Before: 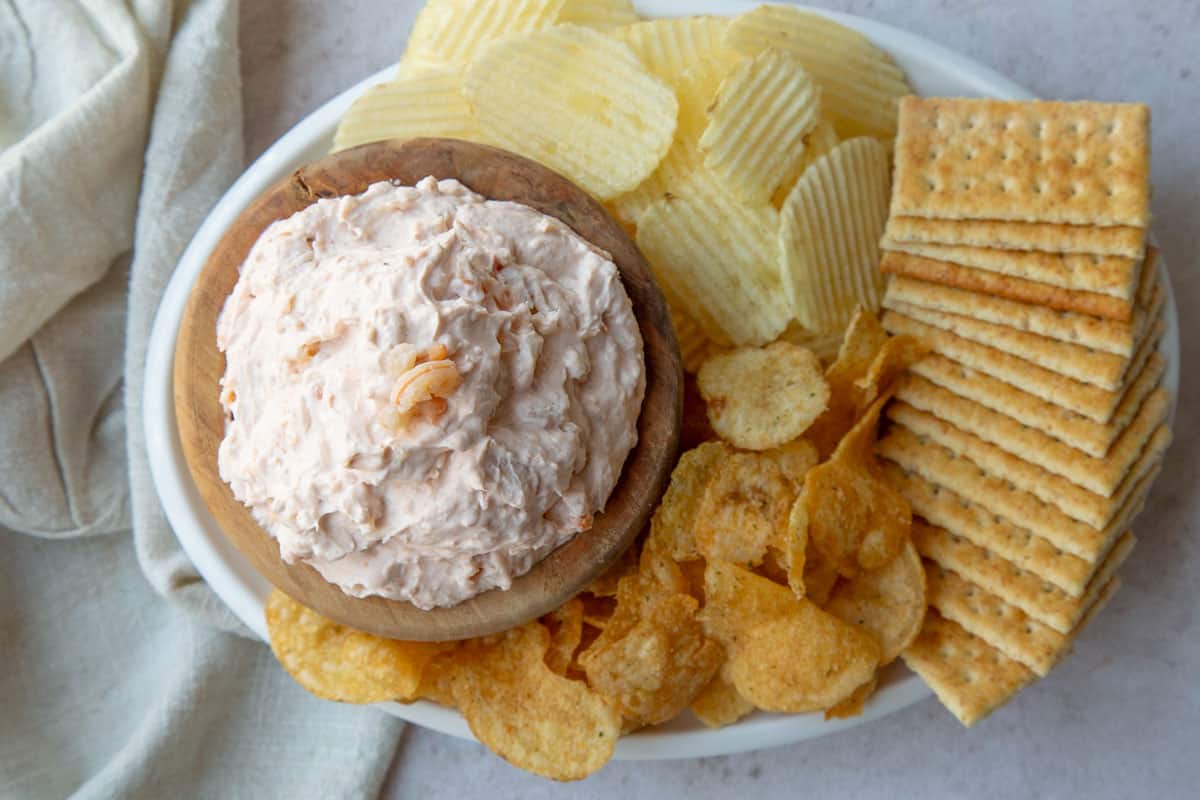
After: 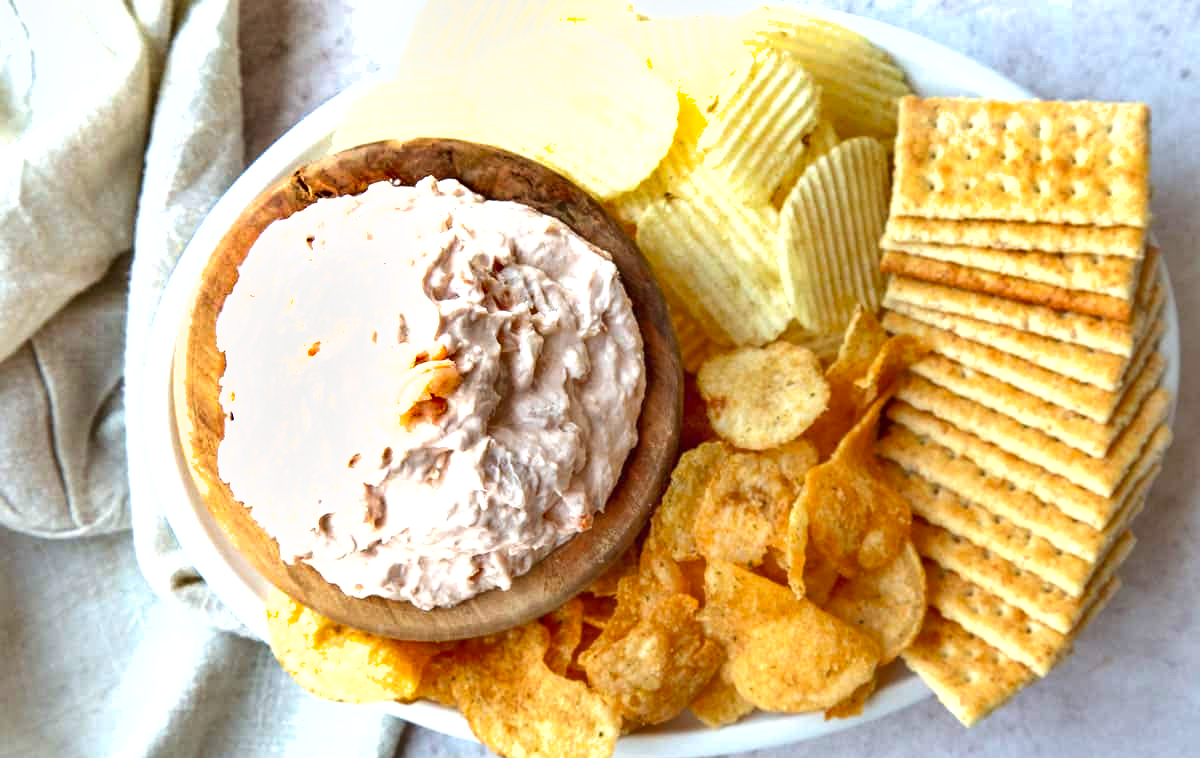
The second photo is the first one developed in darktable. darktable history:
exposure: black level correction 0, exposure 1.199 EV, compensate highlight preservation false
shadows and highlights: low approximation 0.01, soften with gaussian
levels: white 90.65%, levels [0, 0.478, 1]
crop and rotate: top 0.002%, bottom 5.229%
